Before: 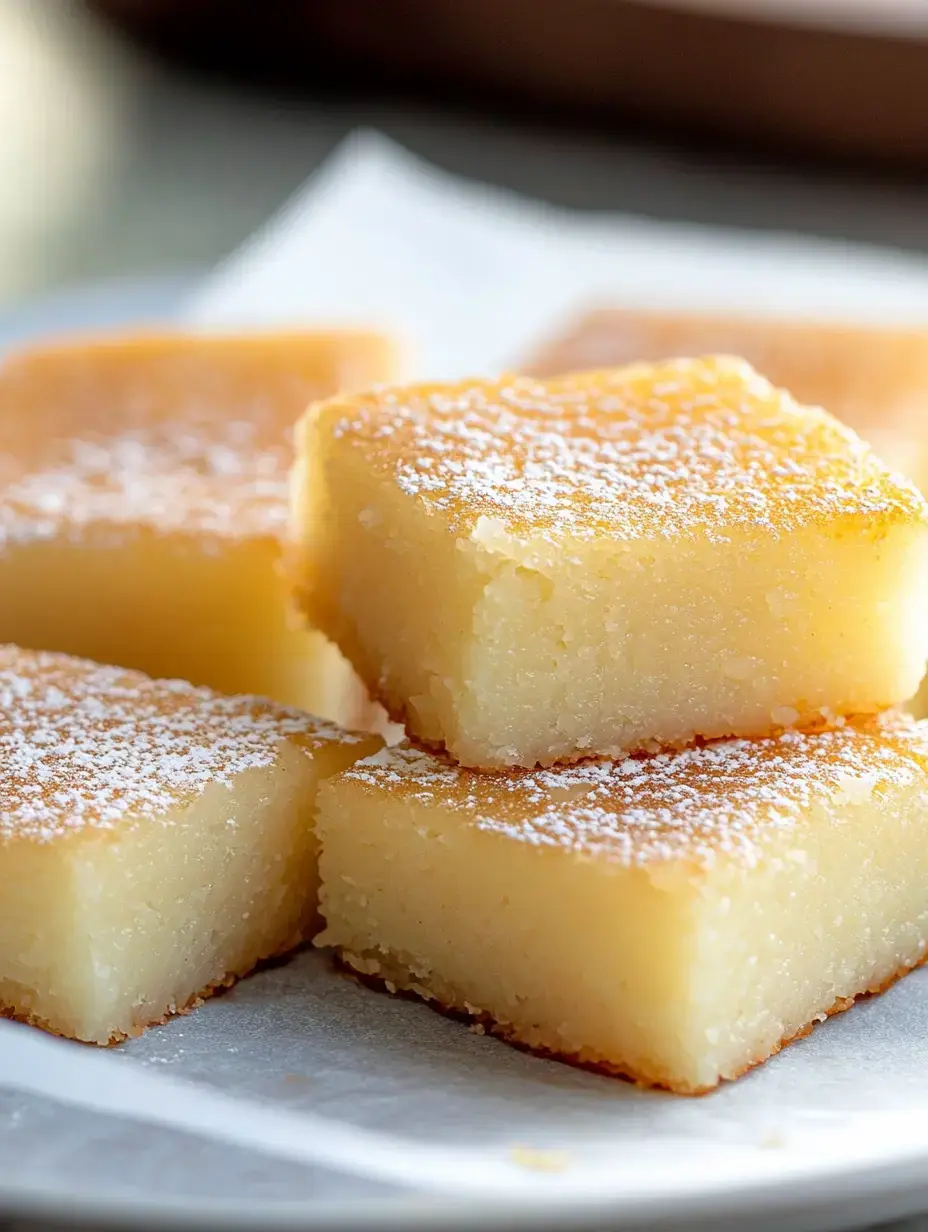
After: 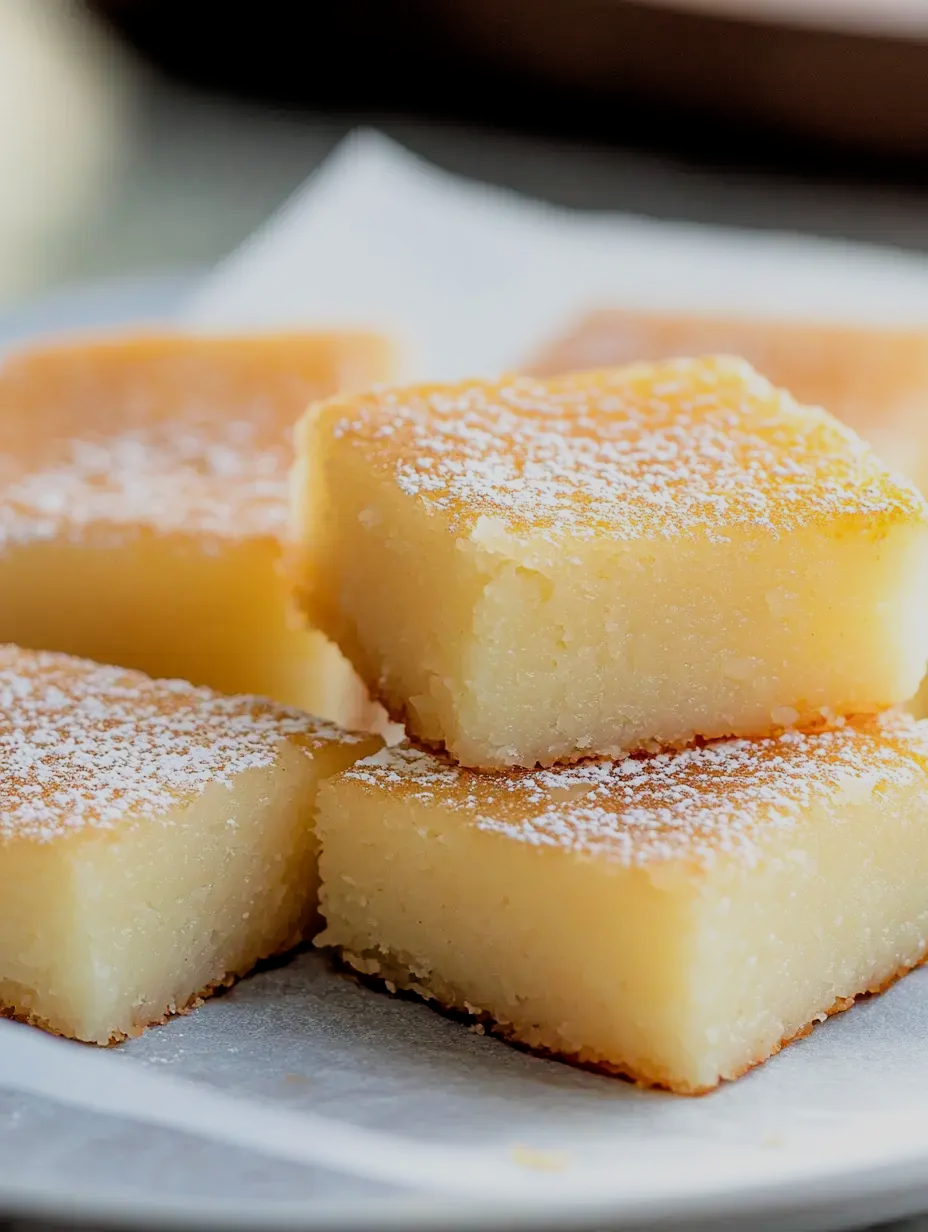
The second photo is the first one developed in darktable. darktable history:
filmic rgb: middle gray luminance 29.06%, black relative exposure -10.3 EV, white relative exposure 5.49 EV, target black luminance 0%, hardness 3.92, latitude 2.55%, contrast 1.124, highlights saturation mix 5.61%, shadows ↔ highlights balance 15.47%
